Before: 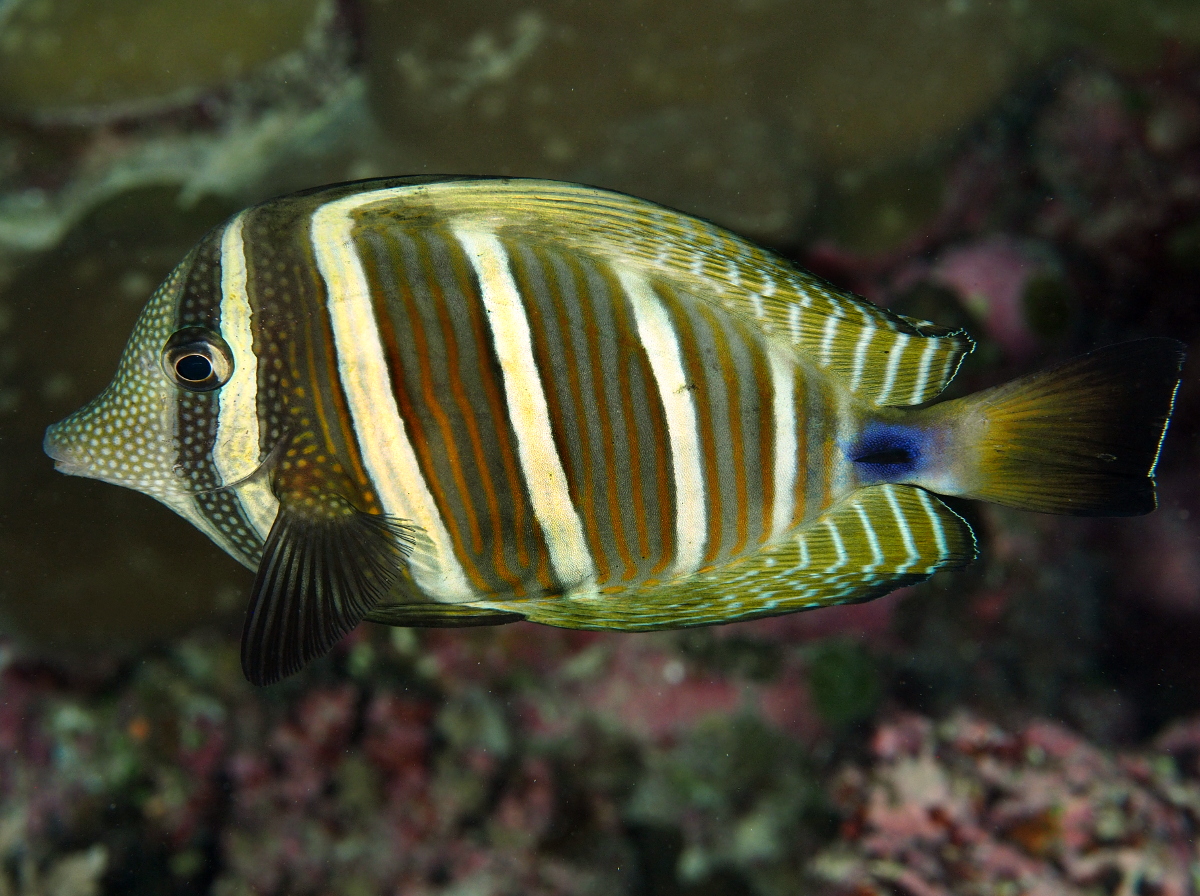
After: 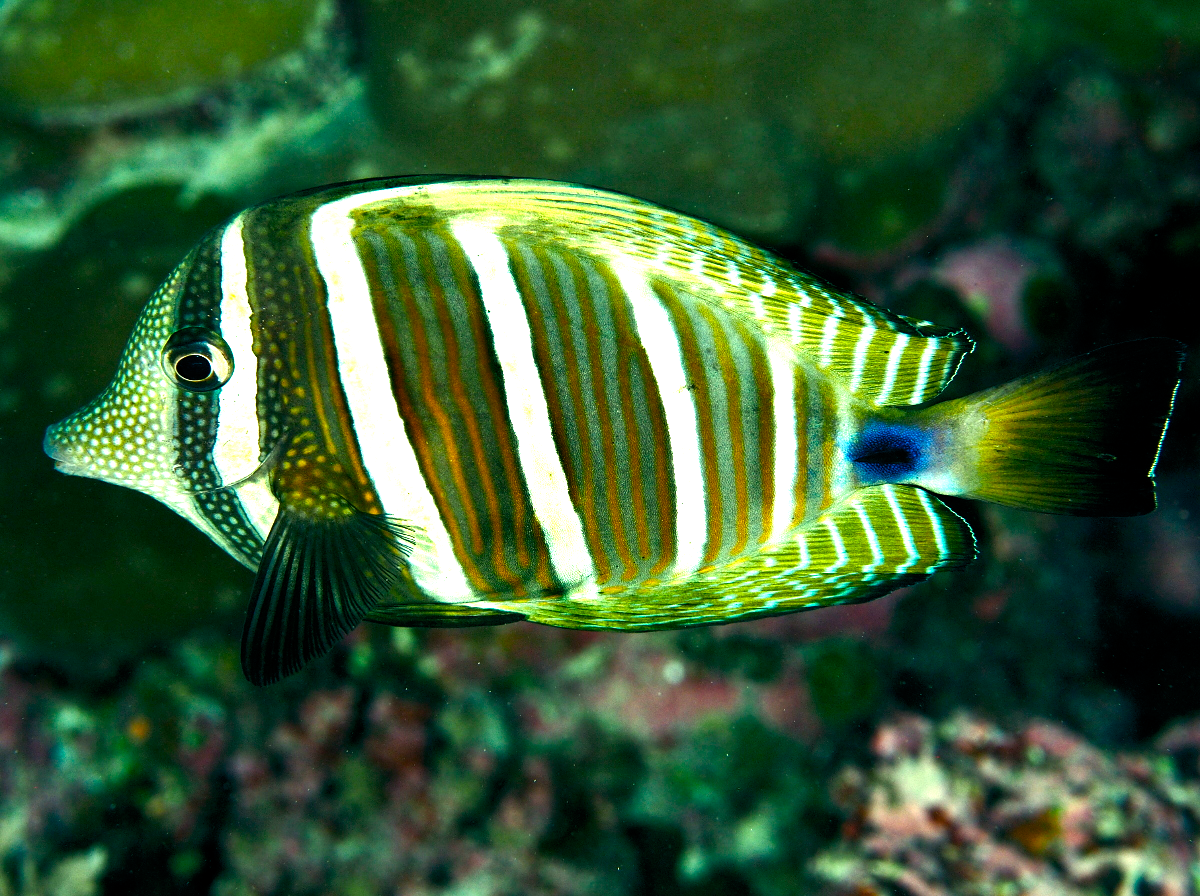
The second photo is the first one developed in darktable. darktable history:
exposure: exposure 0.74 EV, compensate highlight preservation false
color balance rgb: shadows lift › luminance -7.7%, shadows lift › chroma 2.13%, shadows lift › hue 165.27°, power › luminance -7.77%, power › chroma 1.1%, power › hue 215.88°, highlights gain › luminance 15.15%, highlights gain › chroma 7%, highlights gain › hue 125.57°, global offset › luminance -0.33%, global offset › chroma 0.11%, global offset › hue 165.27°, perceptual saturation grading › global saturation 24.42%, perceptual saturation grading › highlights -24.42%, perceptual saturation grading › mid-tones 24.42%, perceptual saturation grading › shadows 40%, perceptual brilliance grading › global brilliance -5%, perceptual brilliance grading › highlights 24.42%, perceptual brilliance grading › mid-tones 7%, perceptual brilliance grading › shadows -5%
